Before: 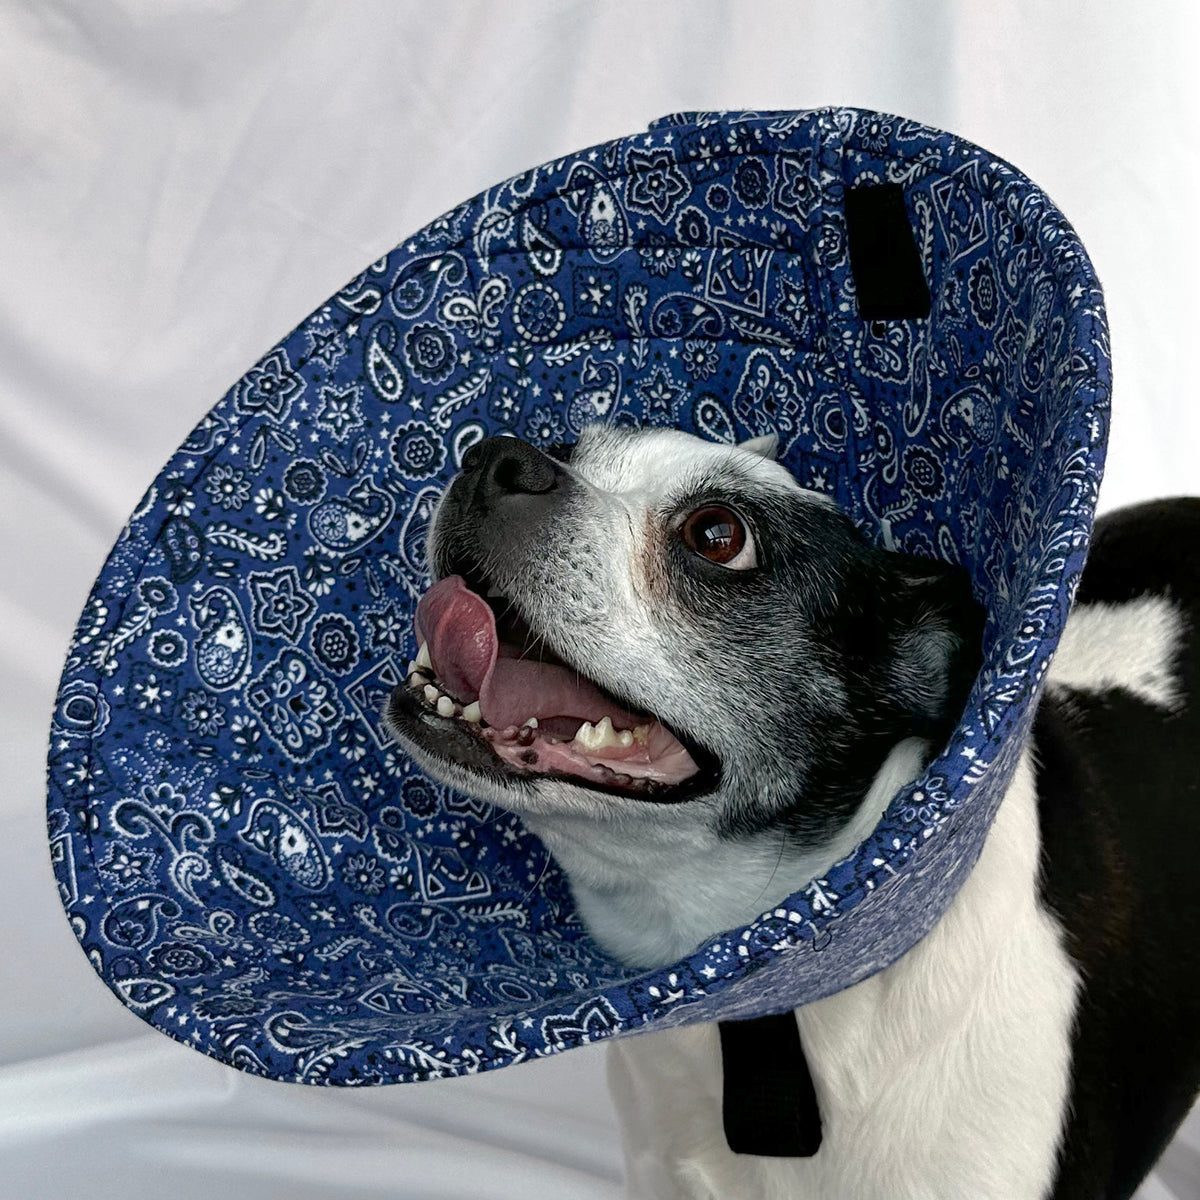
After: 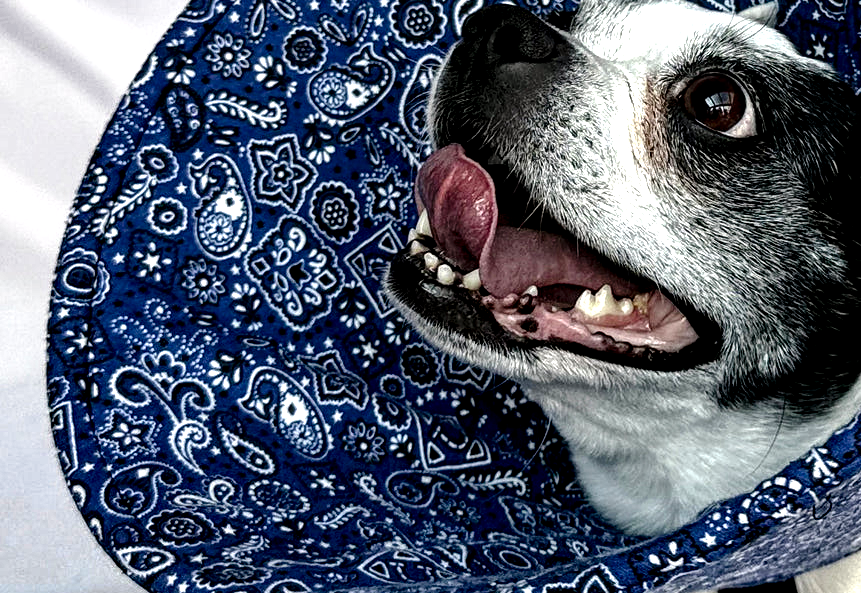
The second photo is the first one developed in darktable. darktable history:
local contrast: highlights 80%, shadows 57%, detail 174%, midtone range 0.596
crop: top 36.013%, right 28.169%, bottom 14.561%
exposure: exposure 0.378 EV, compensate exposure bias true, compensate highlight preservation false
tone curve: curves: ch0 [(0, 0) (0.224, 0.12) (0.375, 0.296) (0.528, 0.472) (0.681, 0.634) (0.8, 0.766) (0.873, 0.877) (1, 1)], preserve colors none
